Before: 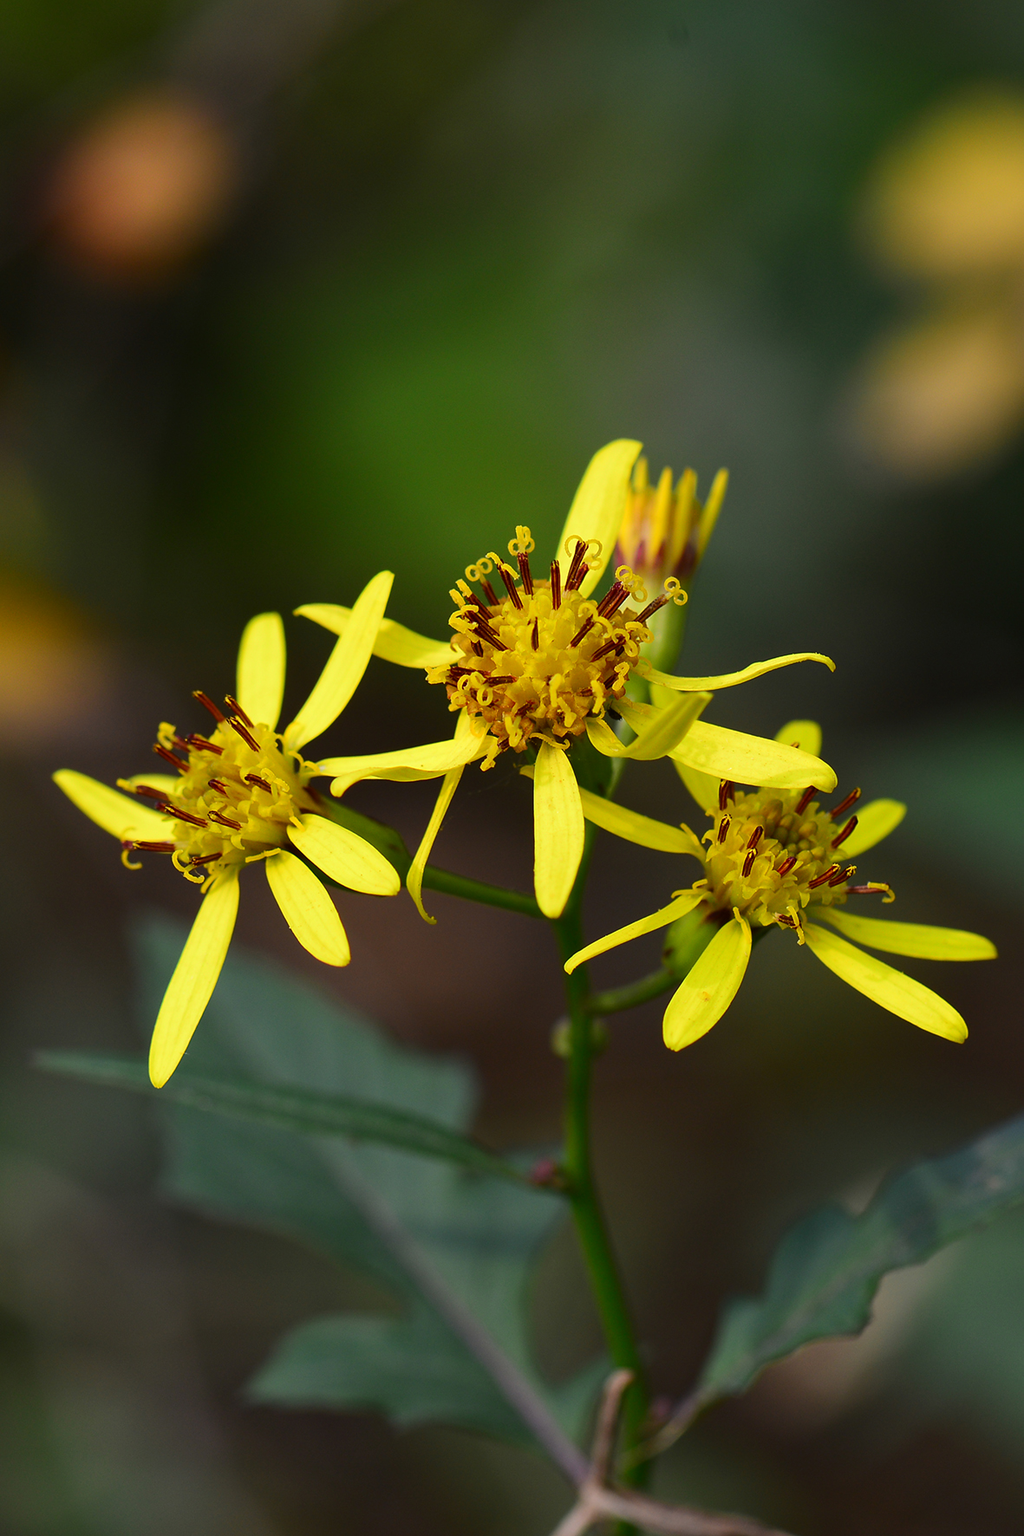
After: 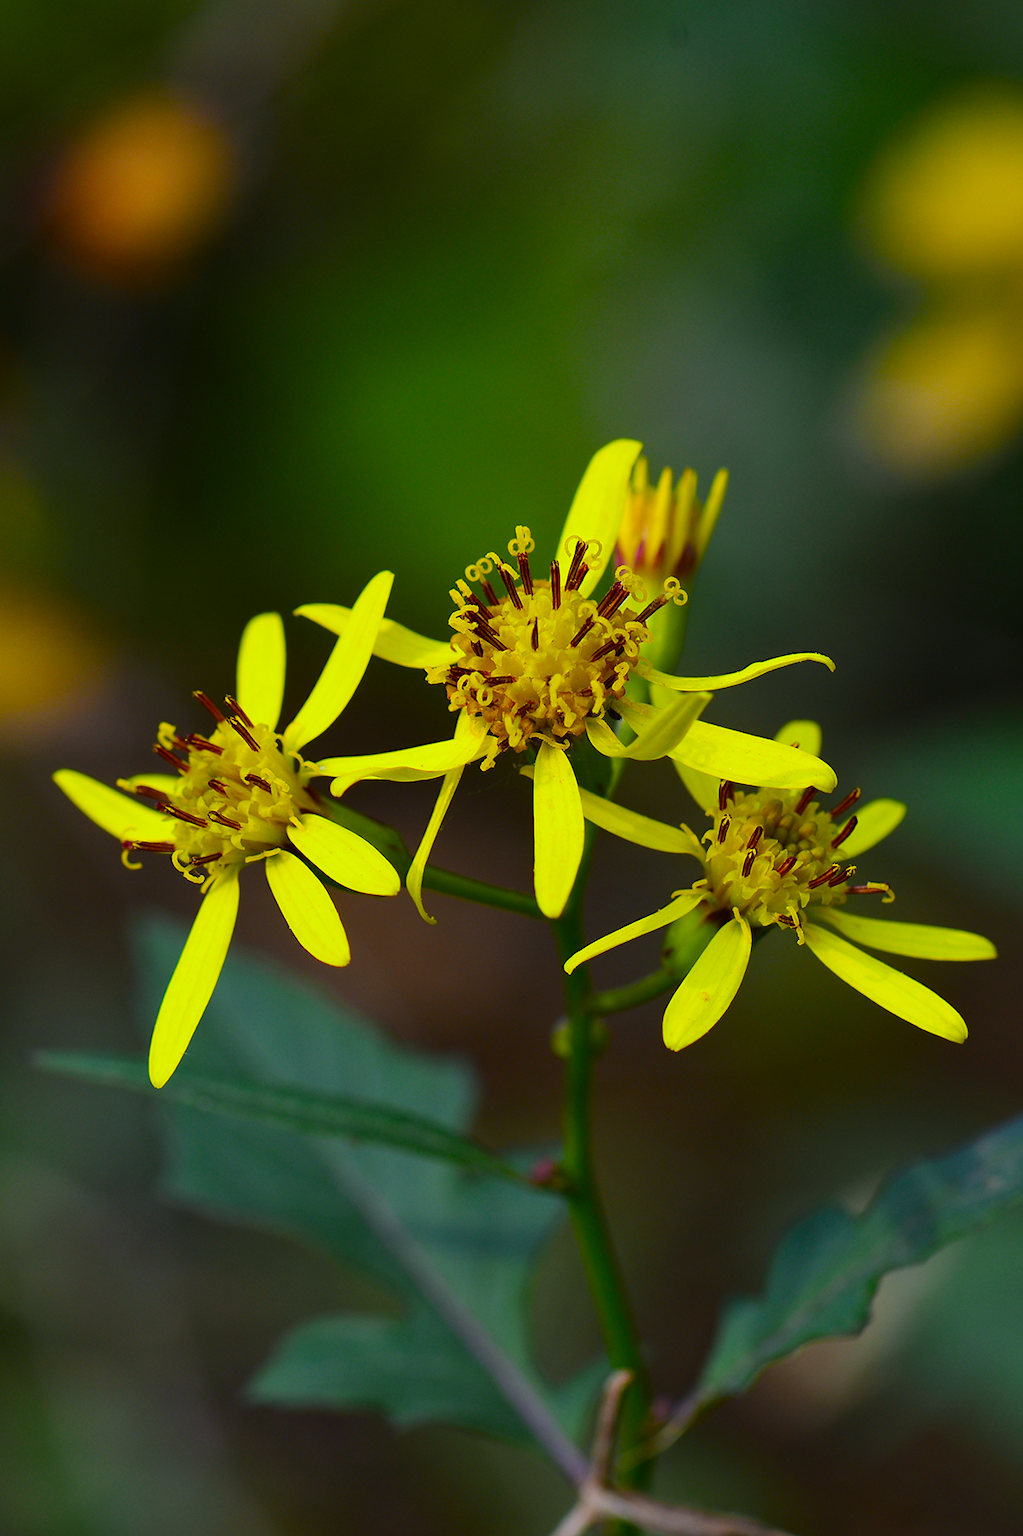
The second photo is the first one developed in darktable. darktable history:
color balance rgb: linear chroma grading › global chroma 15%, perceptual saturation grading › global saturation 30%
white balance: red 0.925, blue 1.046
